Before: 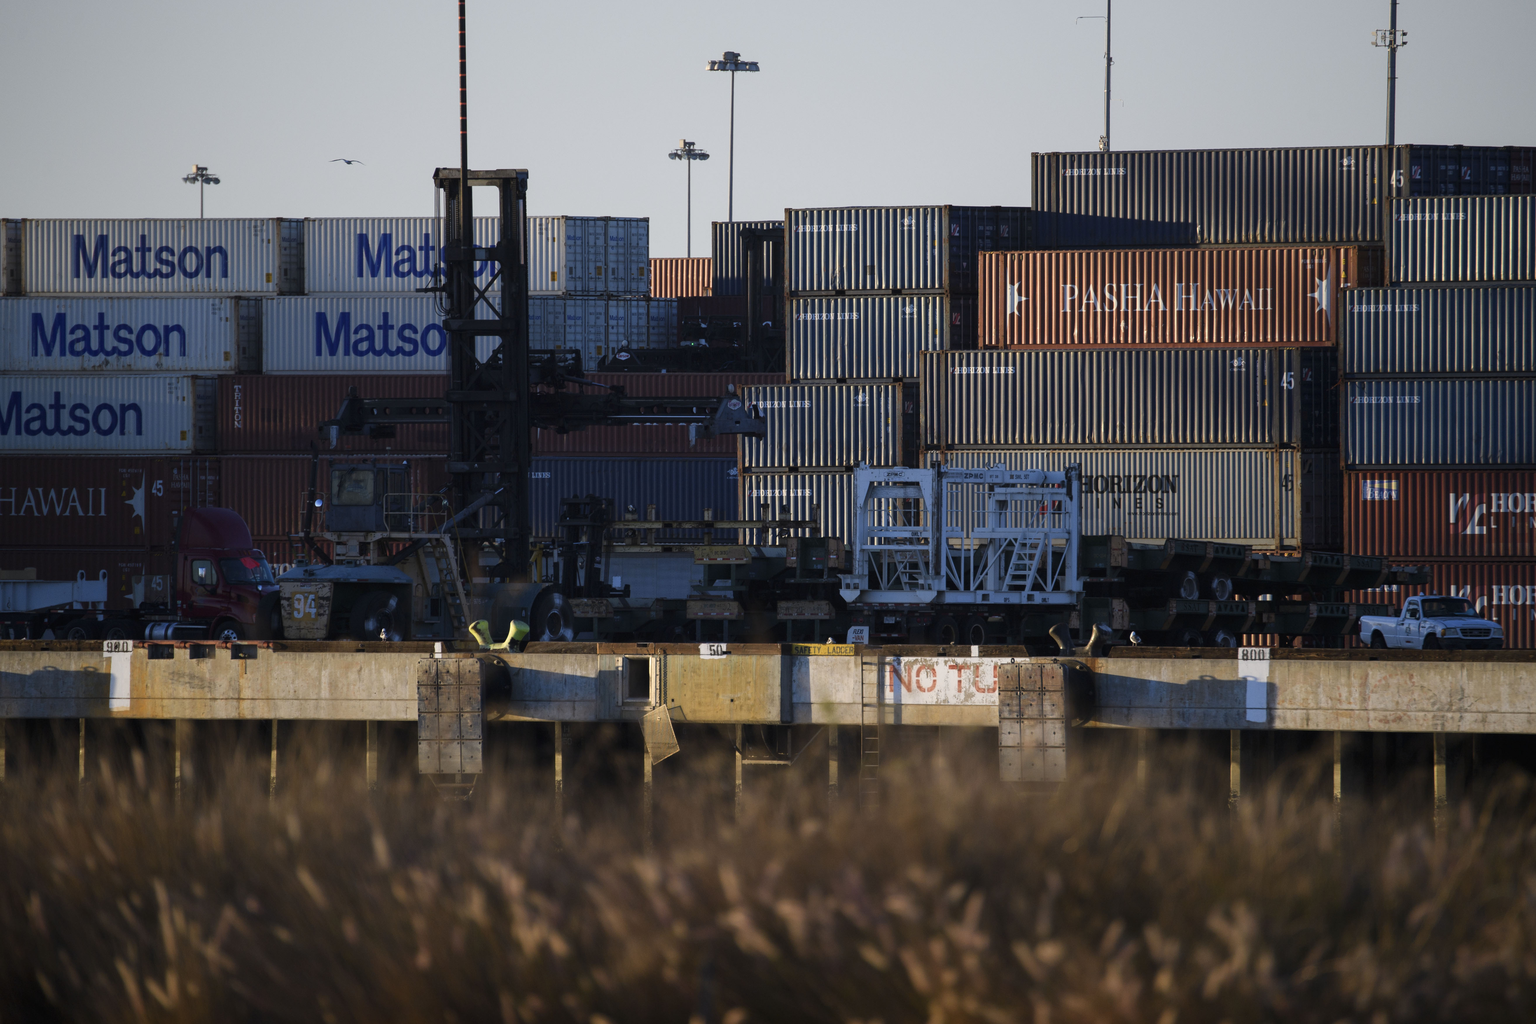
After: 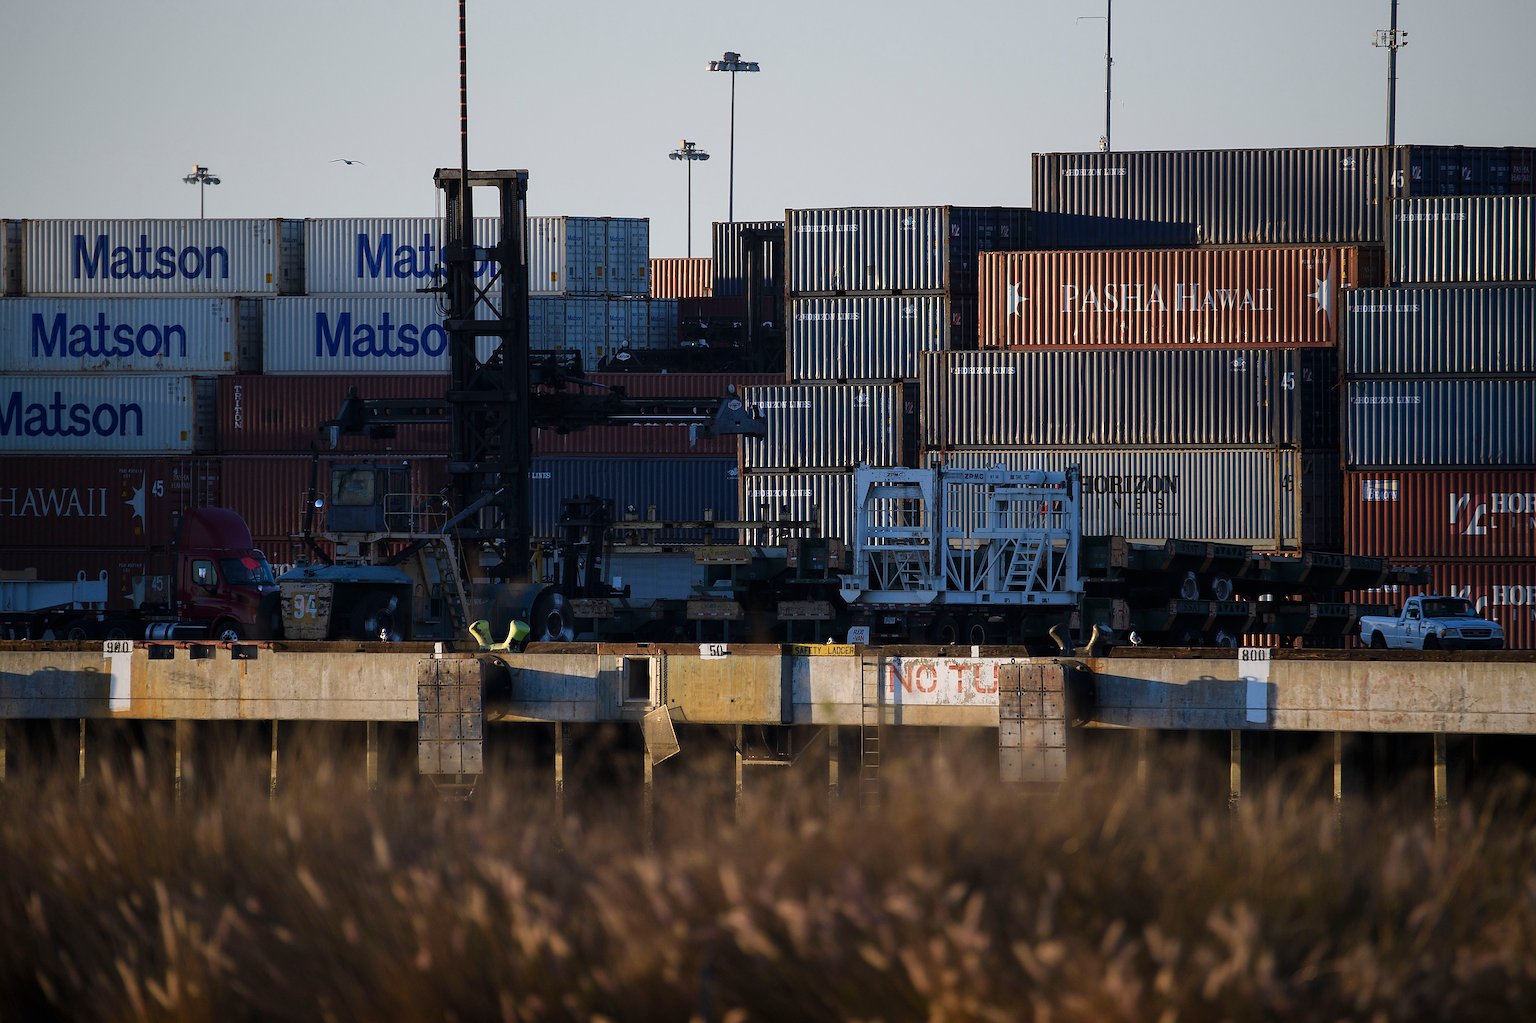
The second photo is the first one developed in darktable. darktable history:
sharpen: radius 1.687, amount 1.288
